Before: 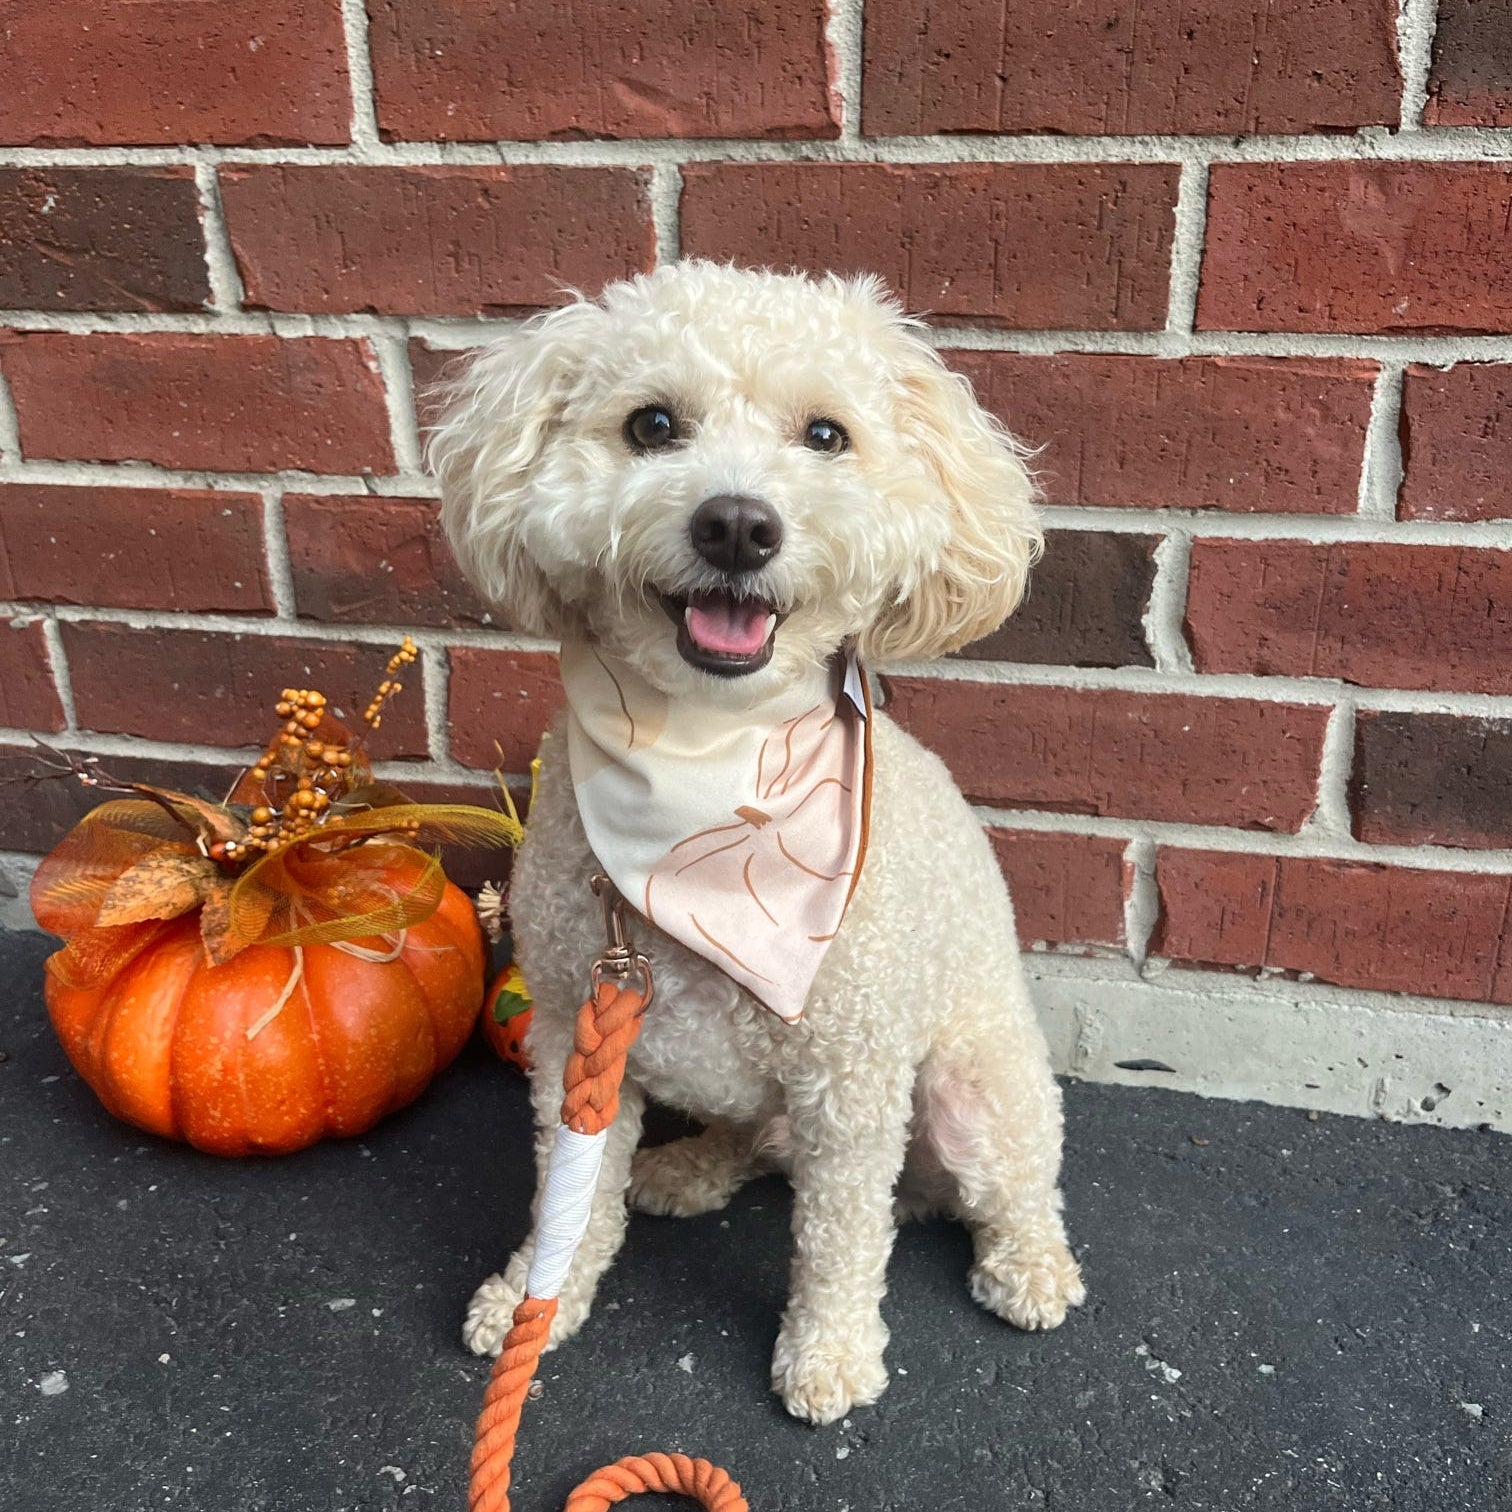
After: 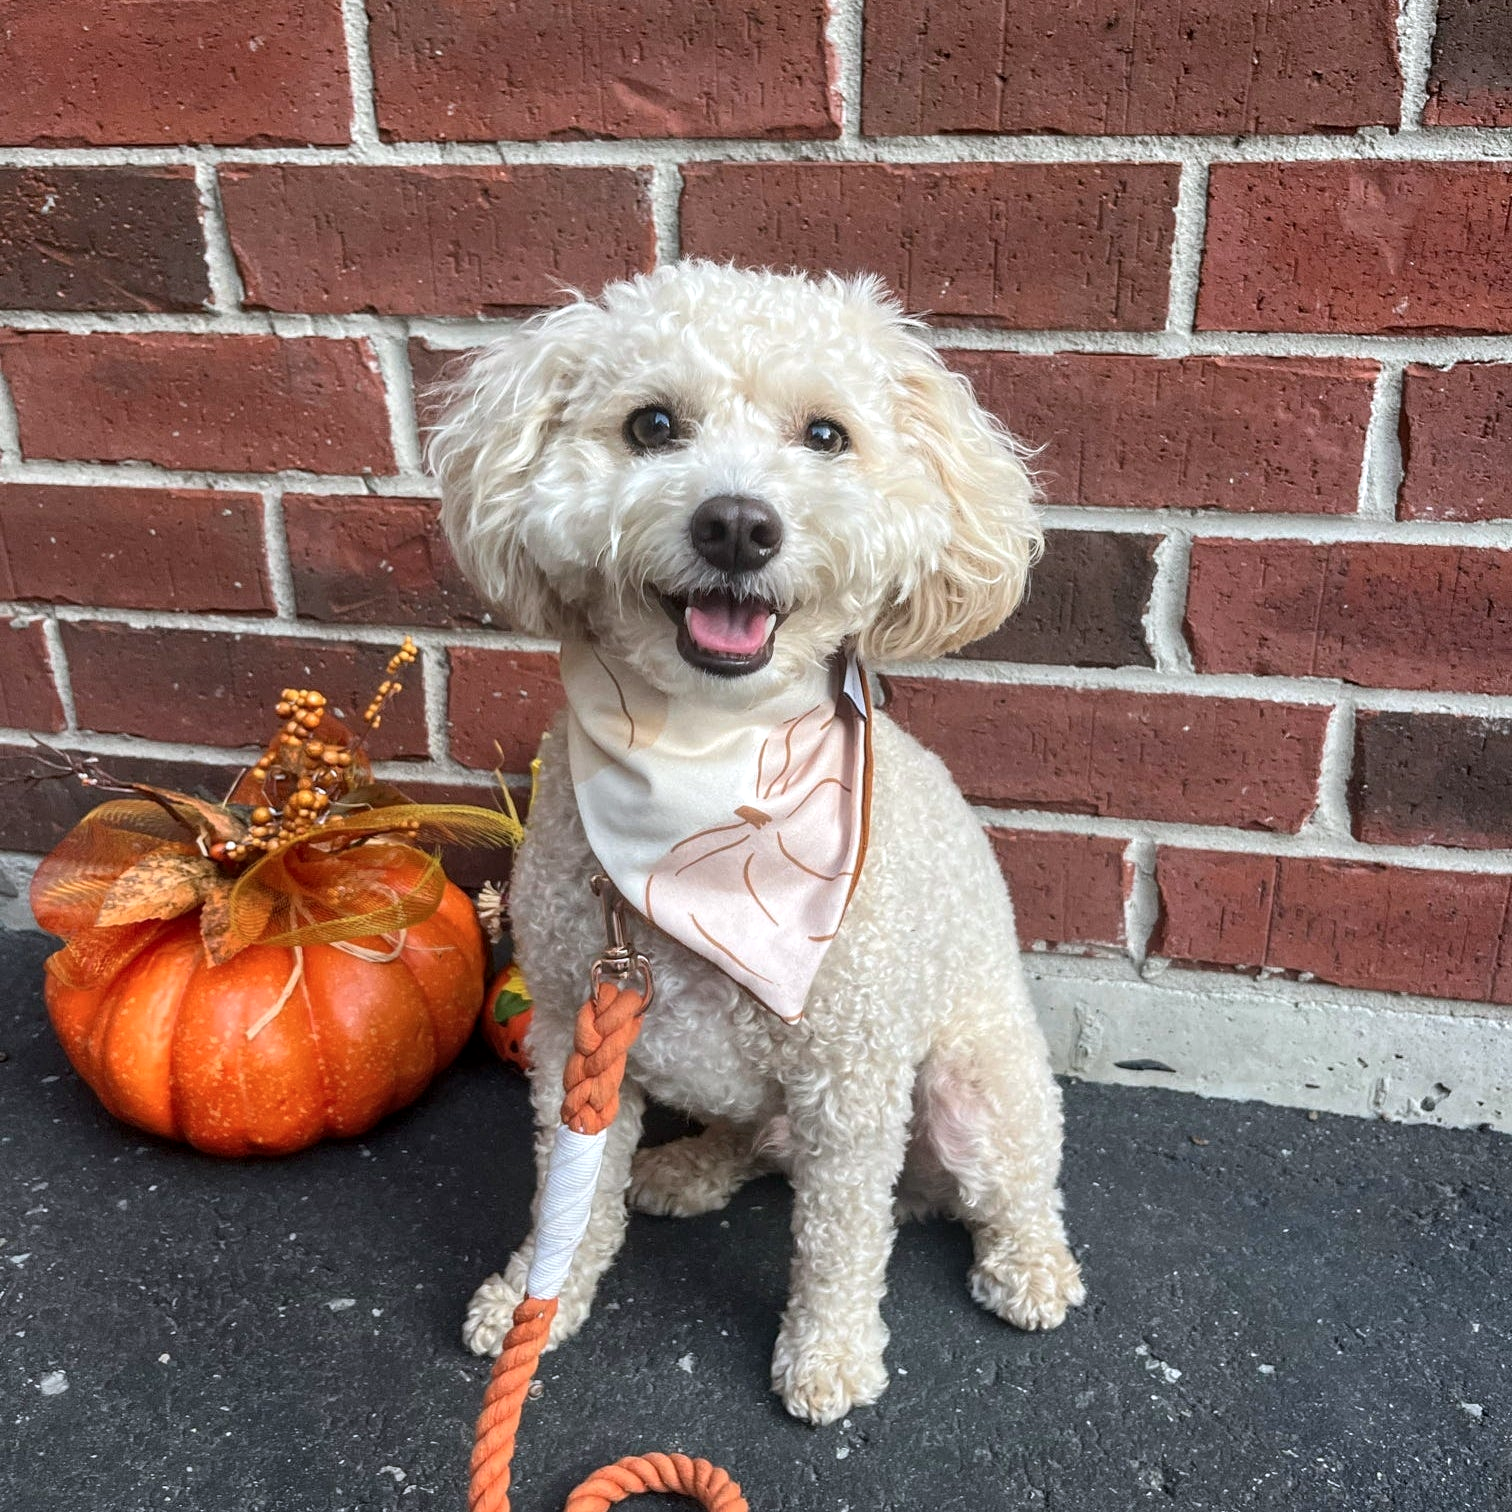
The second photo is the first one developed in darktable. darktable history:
color correction: highlights a* -0.108, highlights b* -6, shadows a* -0.14, shadows b* -0.09
local contrast: on, module defaults
